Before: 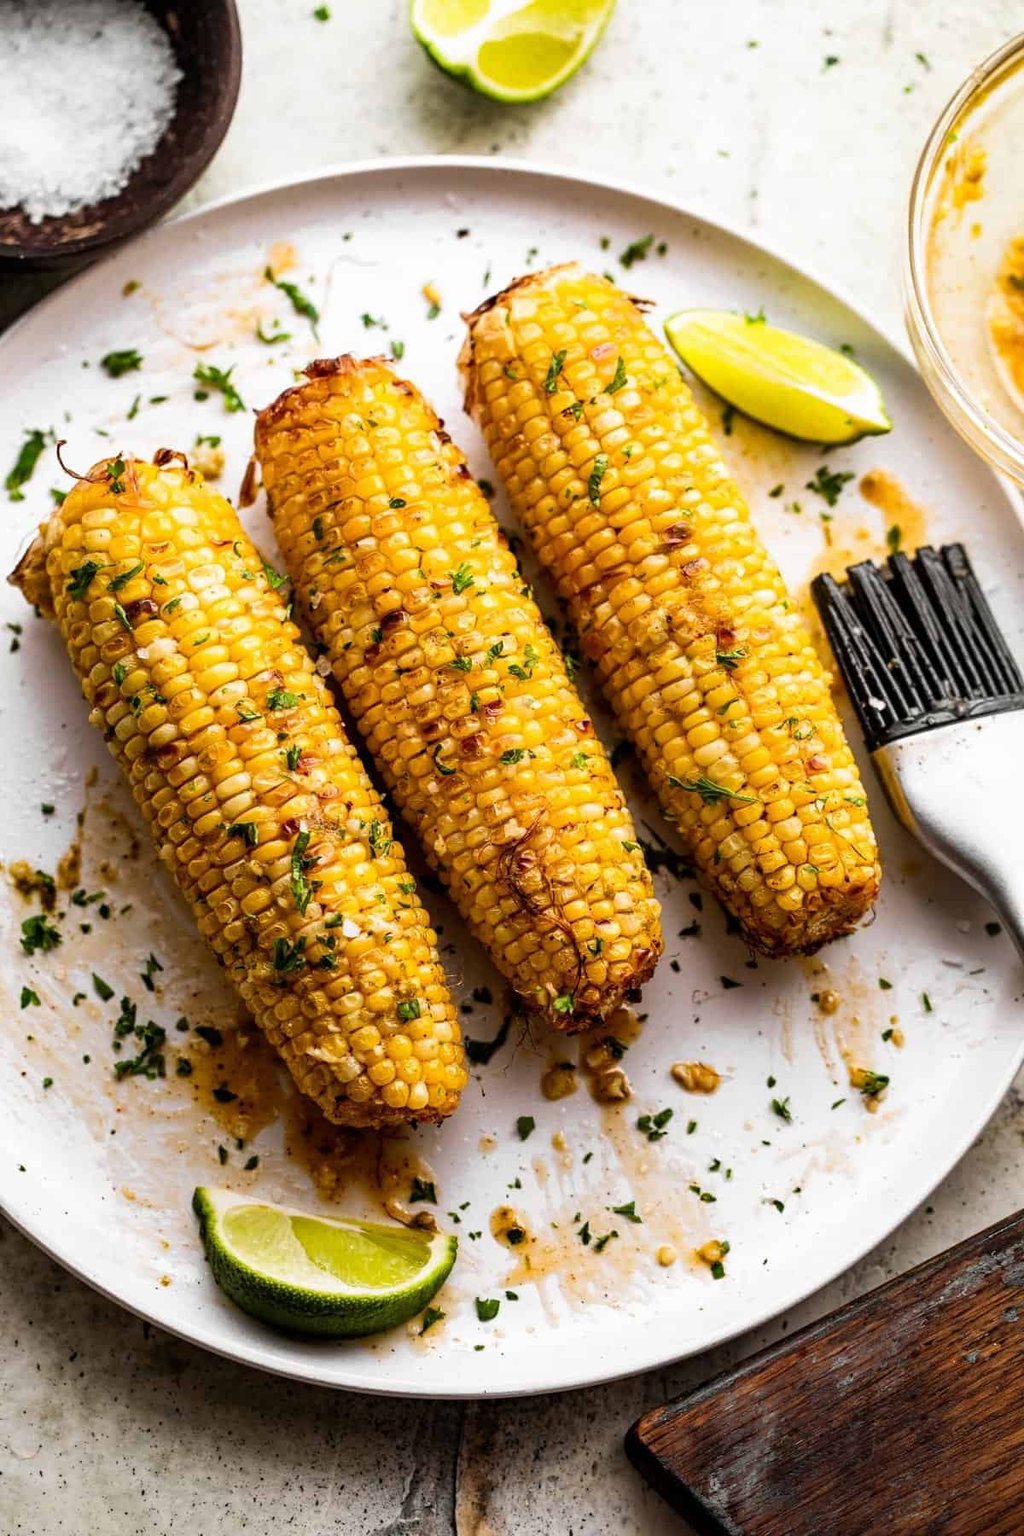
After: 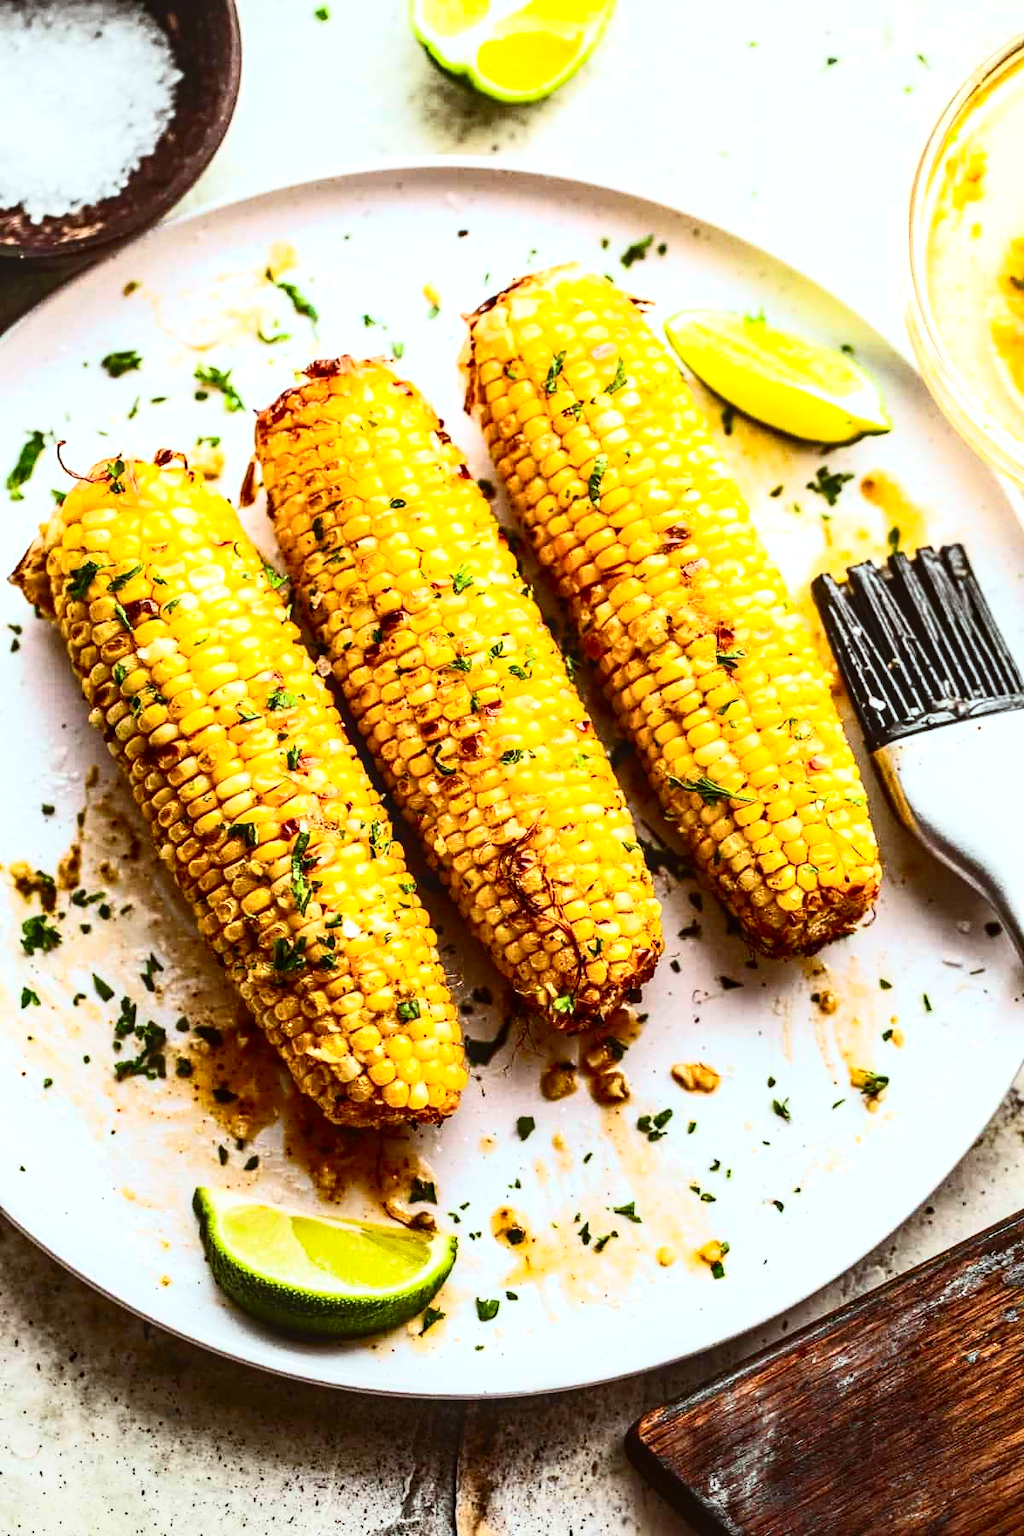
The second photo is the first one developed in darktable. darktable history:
contrast brightness saturation: contrast 0.413, brightness 0.101, saturation 0.213
local contrast: on, module defaults
exposure: black level correction 0, exposure 0.499 EV, compensate highlight preservation false
color correction: highlights a* -4.89, highlights b* -4.15, shadows a* 3.7, shadows b* 4.43
